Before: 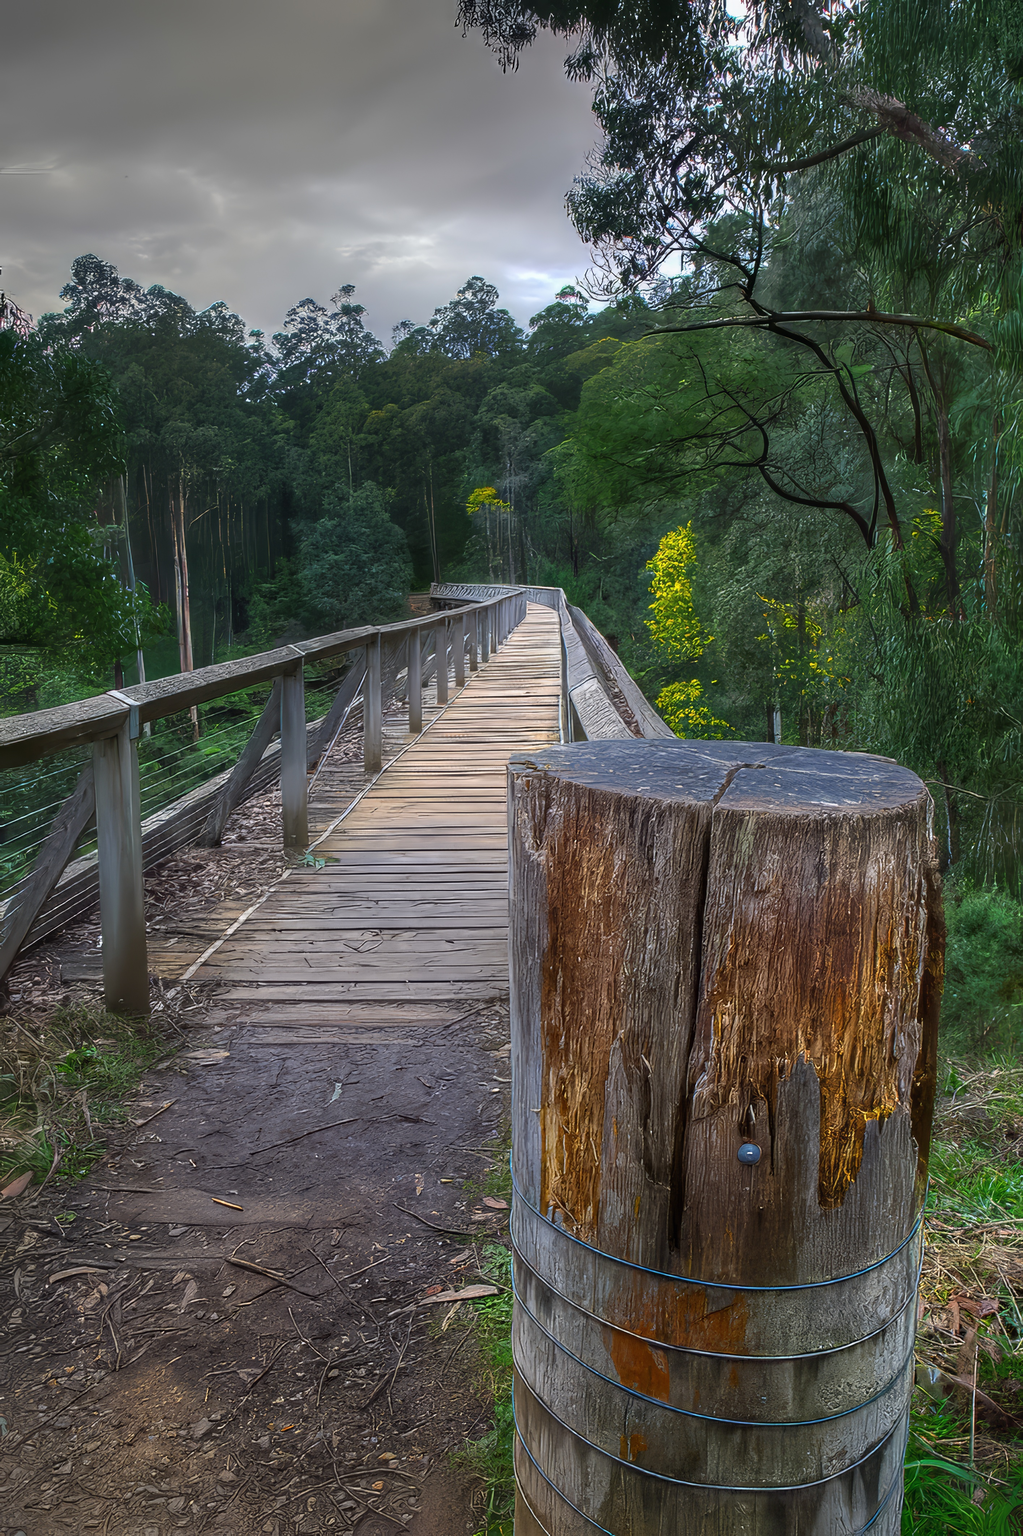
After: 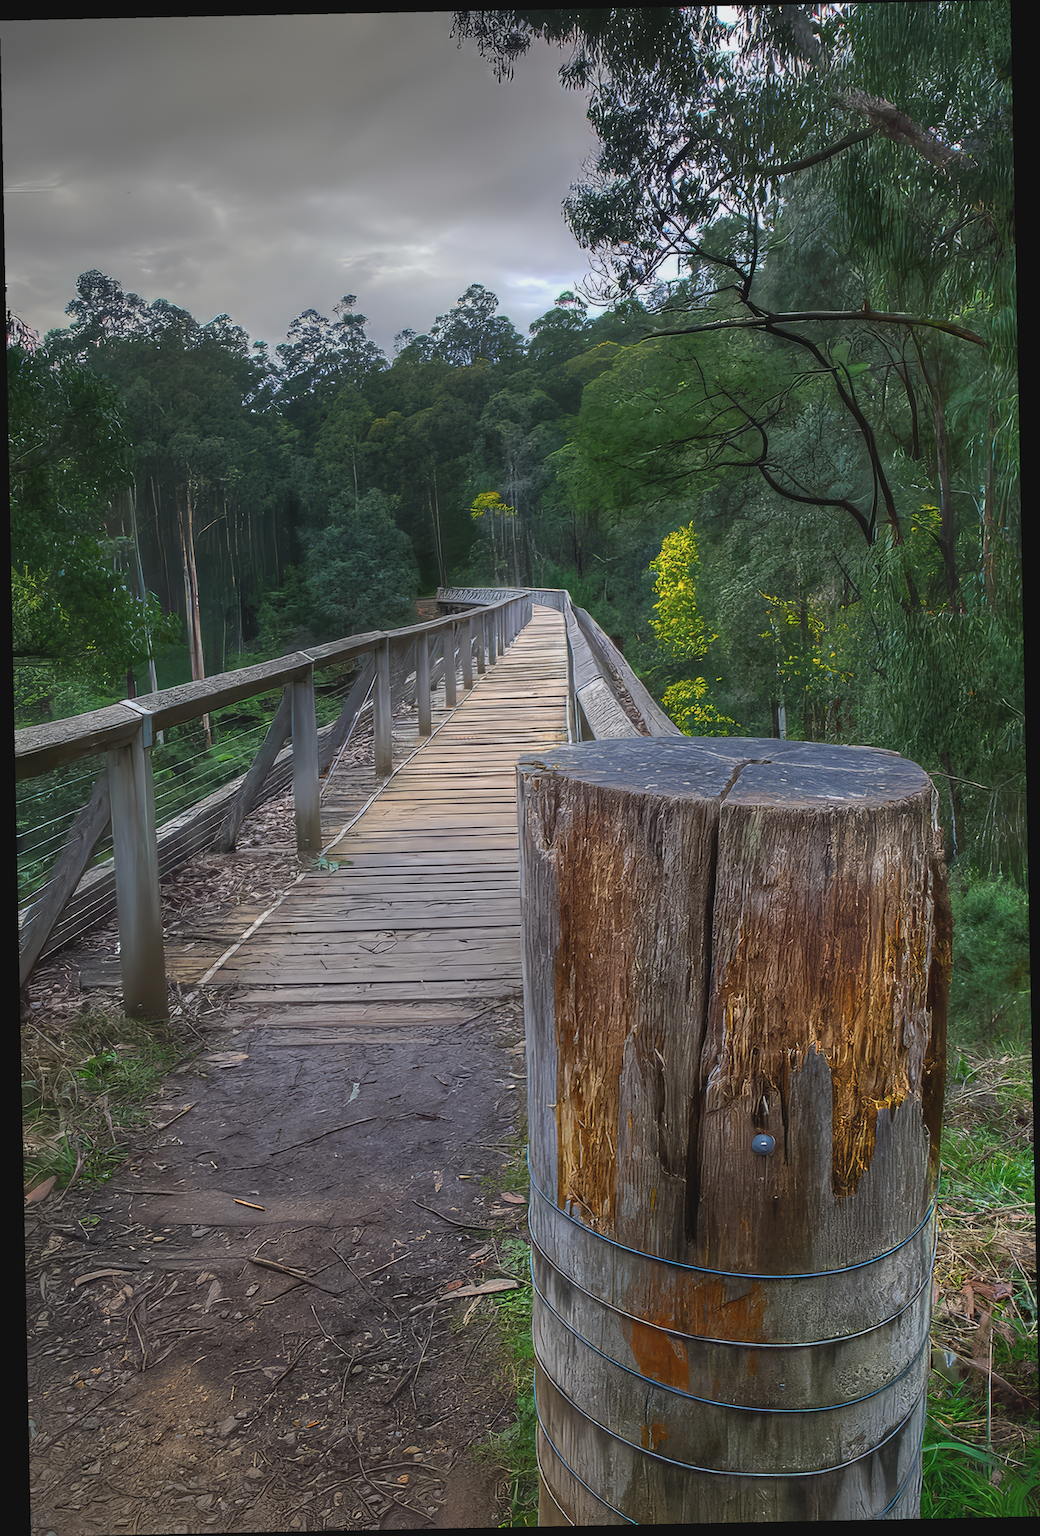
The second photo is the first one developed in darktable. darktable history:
contrast brightness saturation: contrast -0.1, saturation -0.1
rotate and perspective: rotation -1.17°, automatic cropping off
